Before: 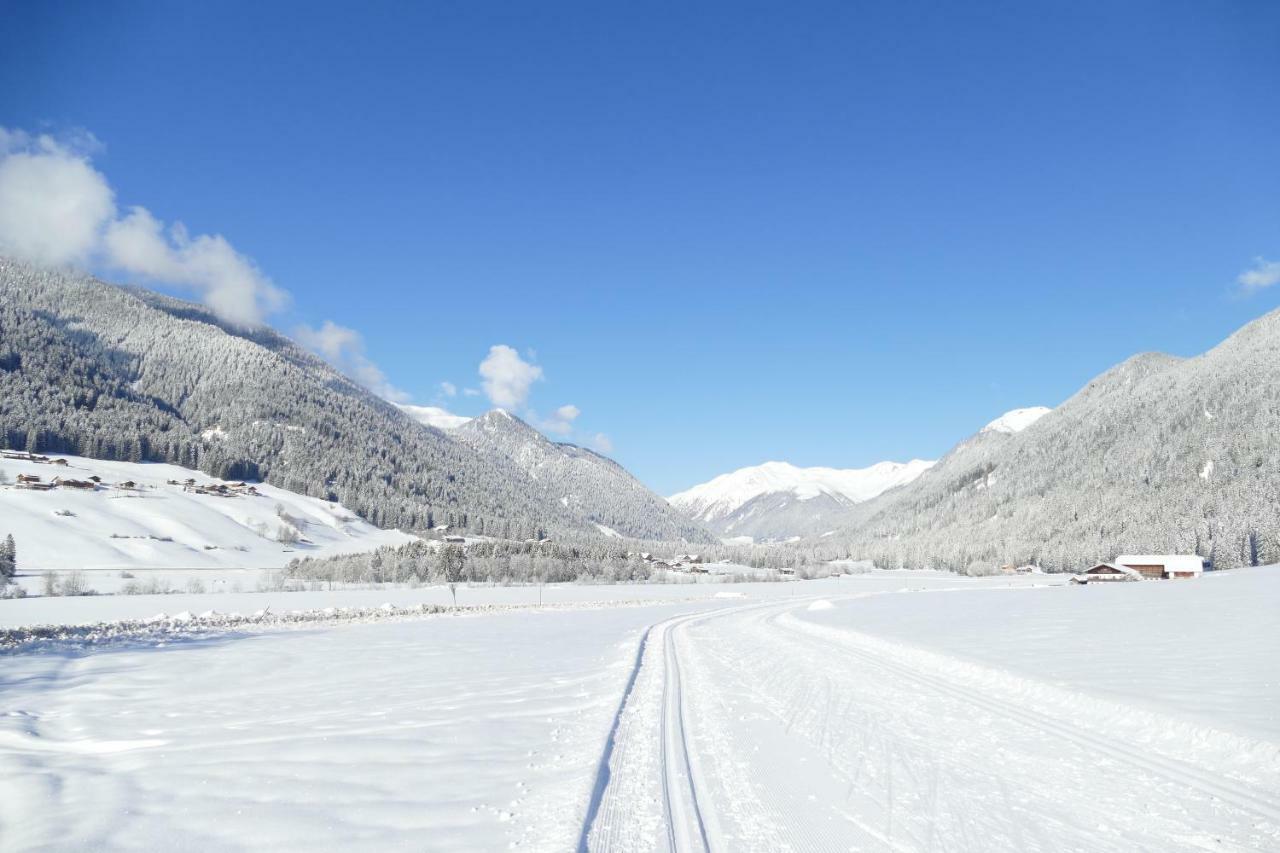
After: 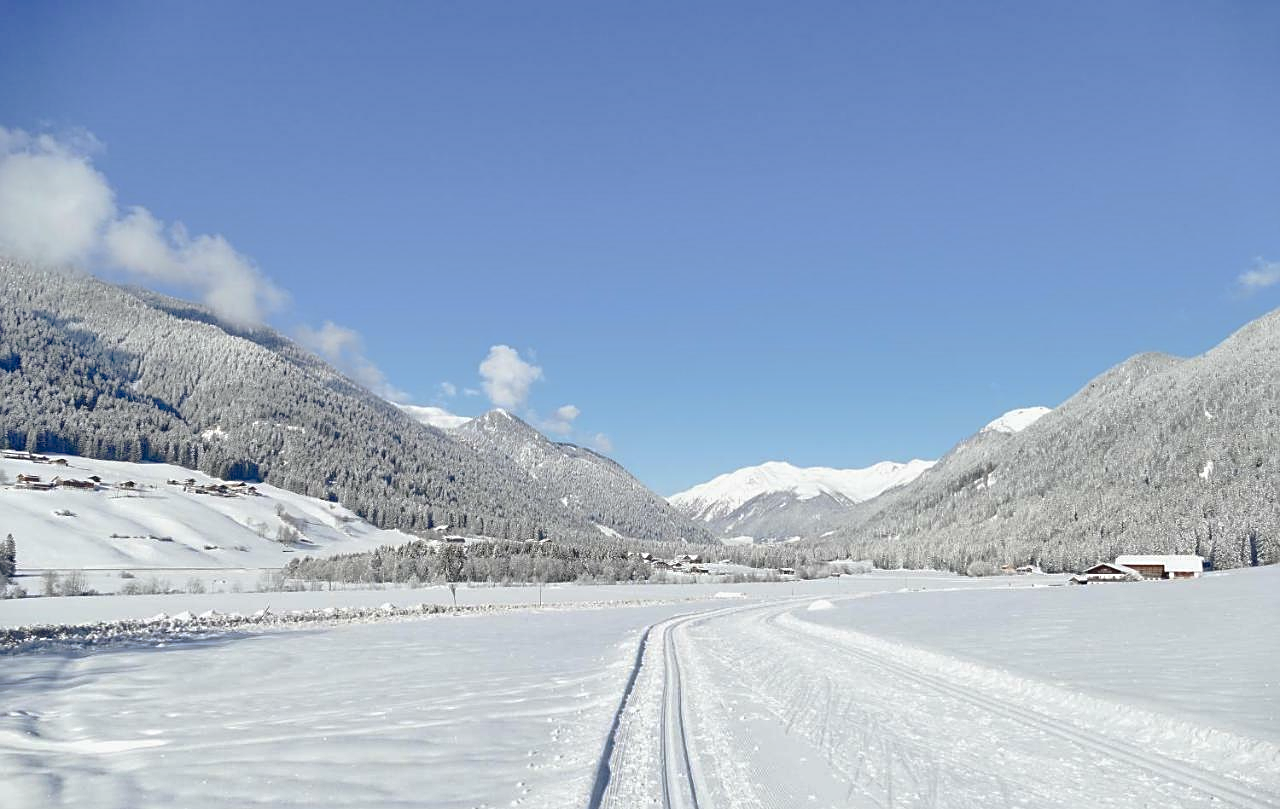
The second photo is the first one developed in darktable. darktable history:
tone curve: curves: ch0 [(0, 0) (0.003, 0.021) (0.011, 0.021) (0.025, 0.021) (0.044, 0.033) (0.069, 0.053) (0.1, 0.08) (0.136, 0.114) (0.177, 0.171) (0.224, 0.246) (0.277, 0.332) (0.335, 0.424) (0.399, 0.496) (0.468, 0.561) (0.543, 0.627) (0.623, 0.685) (0.709, 0.741) (0.801, 0.813) (0.898, 0.902) (1, 1)], preserve colors none
shadows and highlights: shadows 43.71, white point adjustment -1.46, soften with gaussian
crop and rotate: top 0%, bottom 5.097%
sharpen: on, module defaults
